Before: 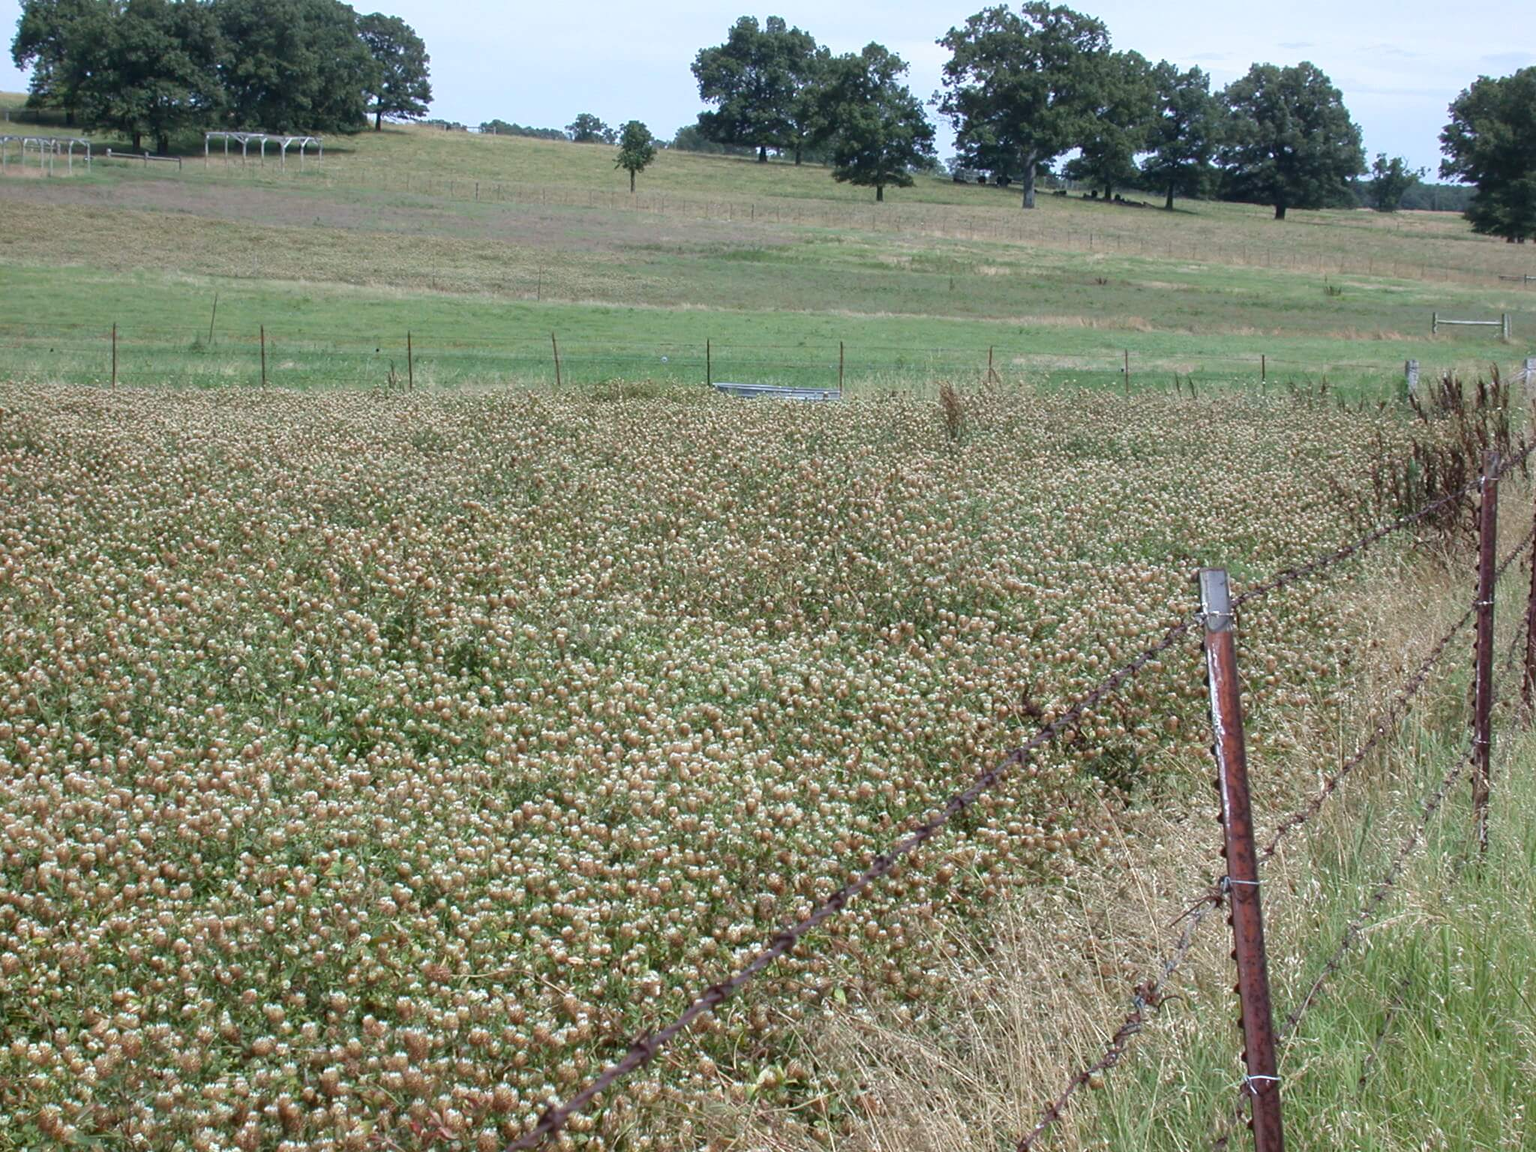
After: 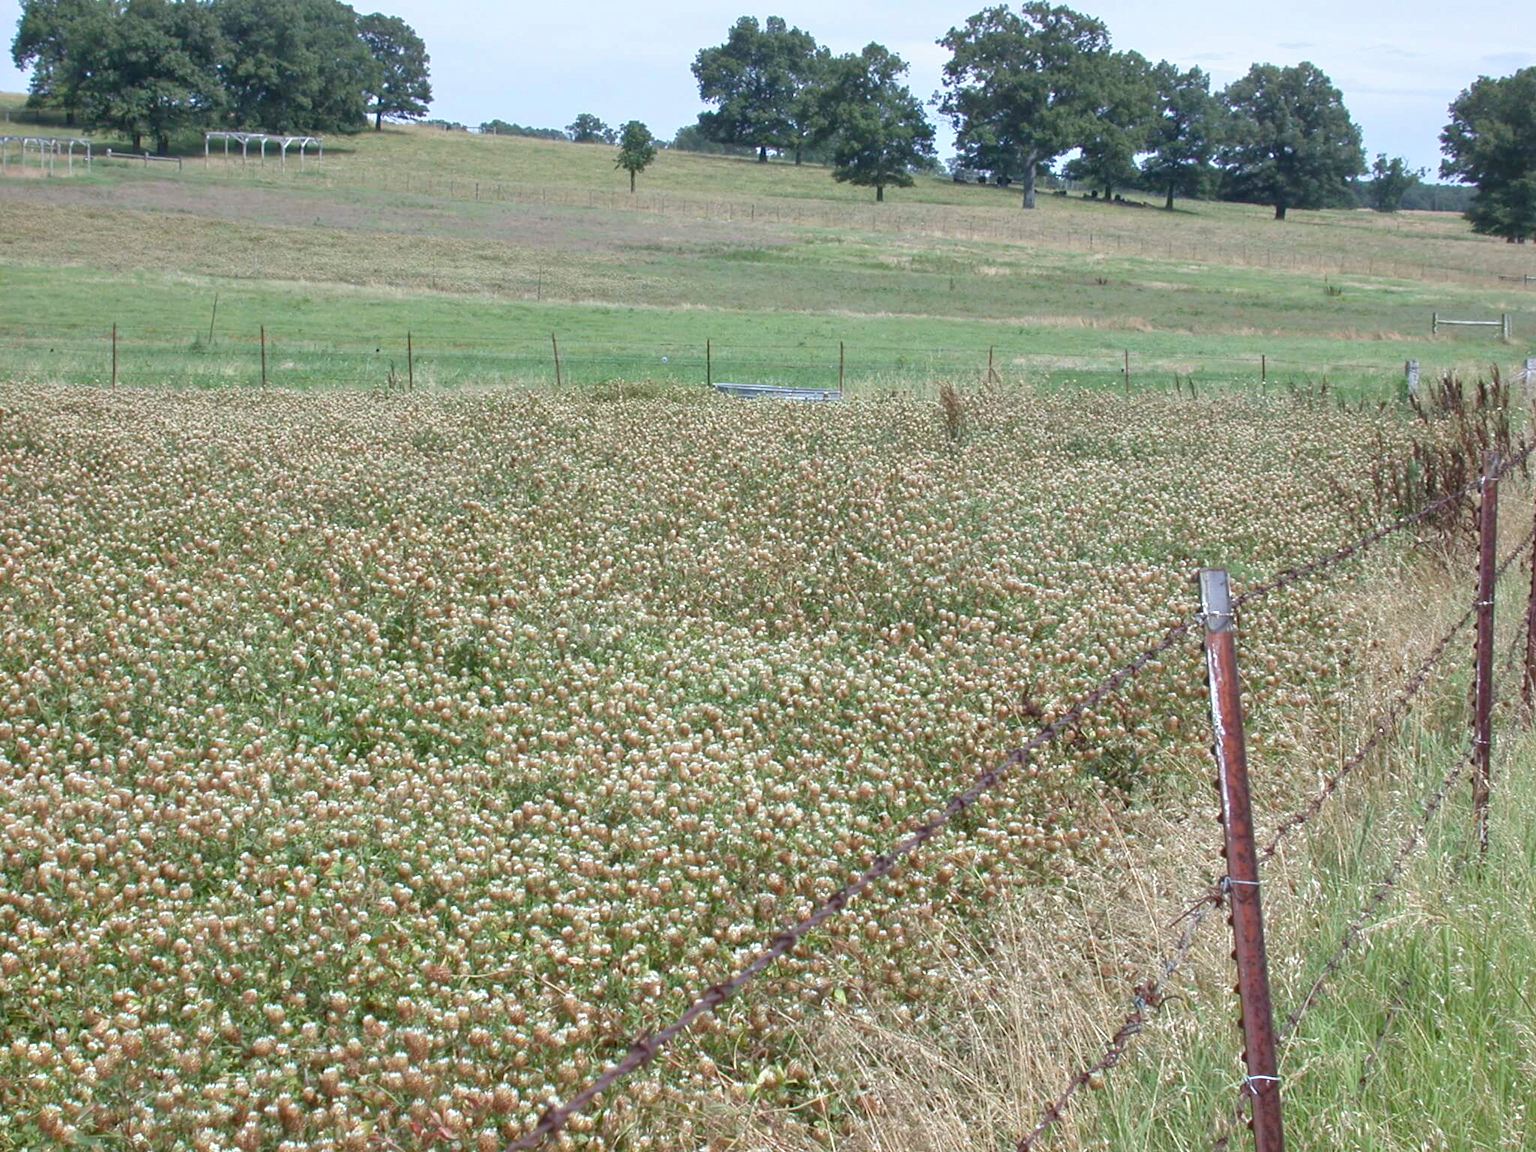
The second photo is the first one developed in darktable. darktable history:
tone equalizer: -8 EV 0.985 EV, -7 EV 0.965 EV, -6 EV 1.01 EV, -5 EV 1.02 EV, -4 EV 1.03 EV, -3 EV 0.763 EV, -2 EV 0.487 EV, -1 EV 0.242 EV
